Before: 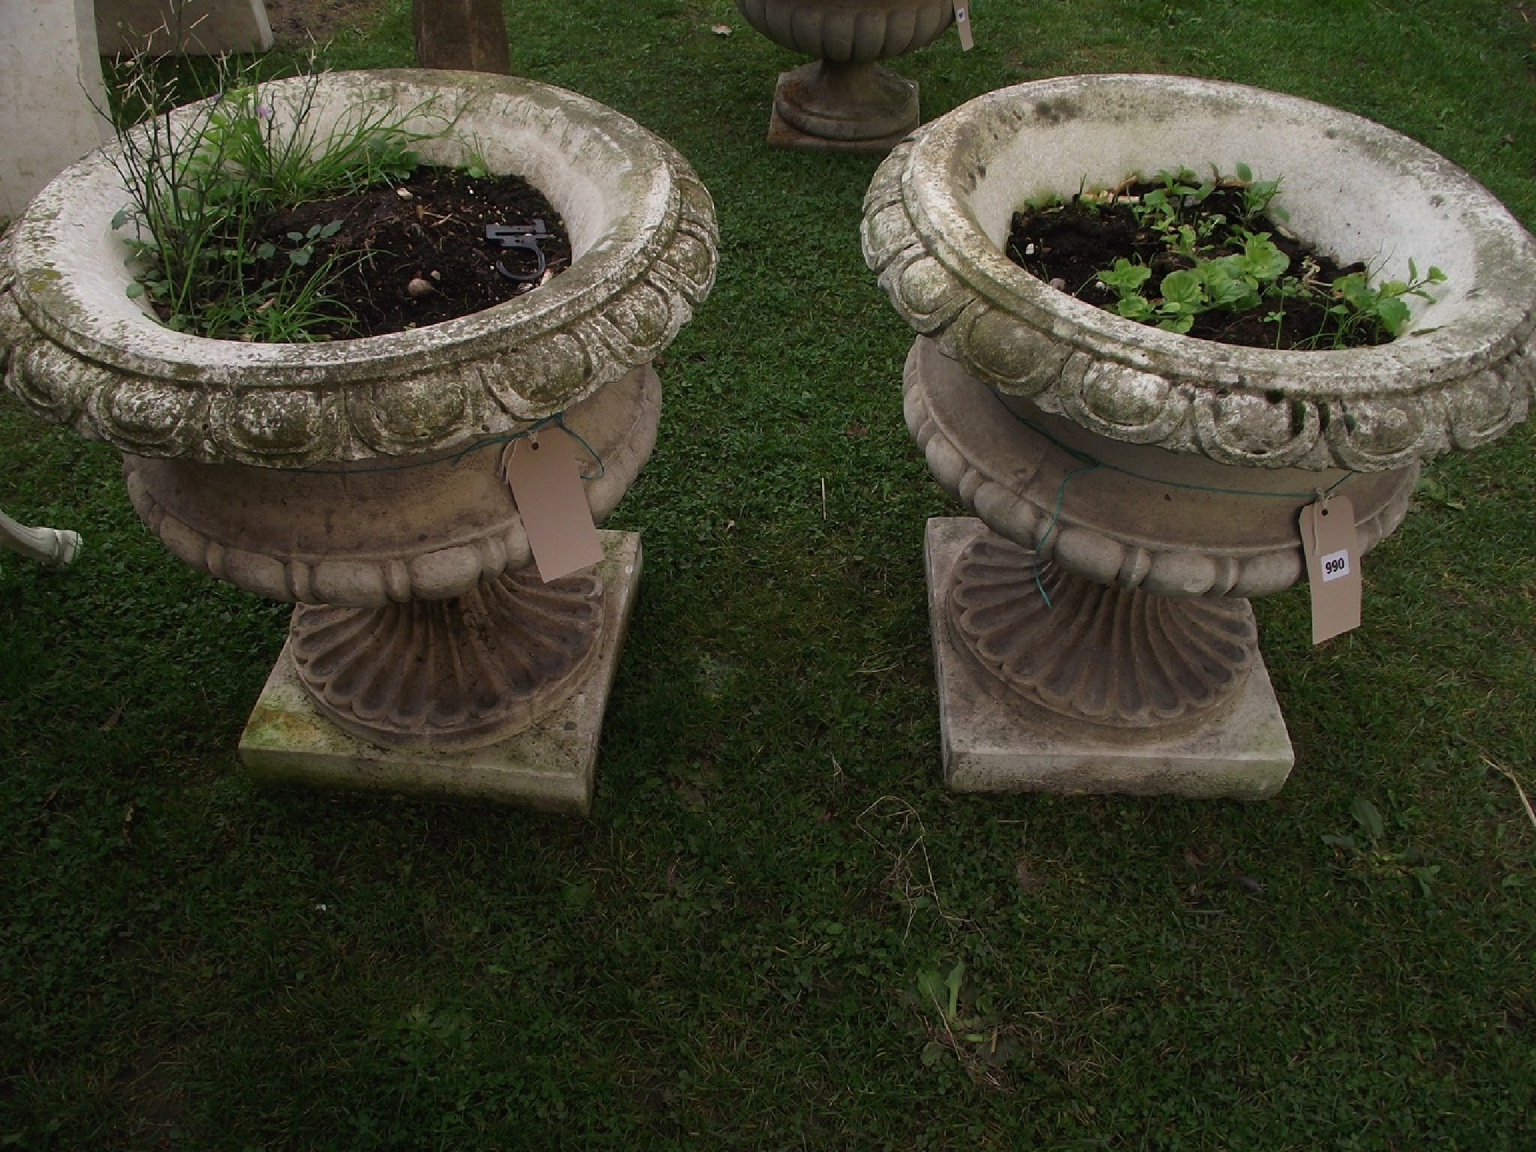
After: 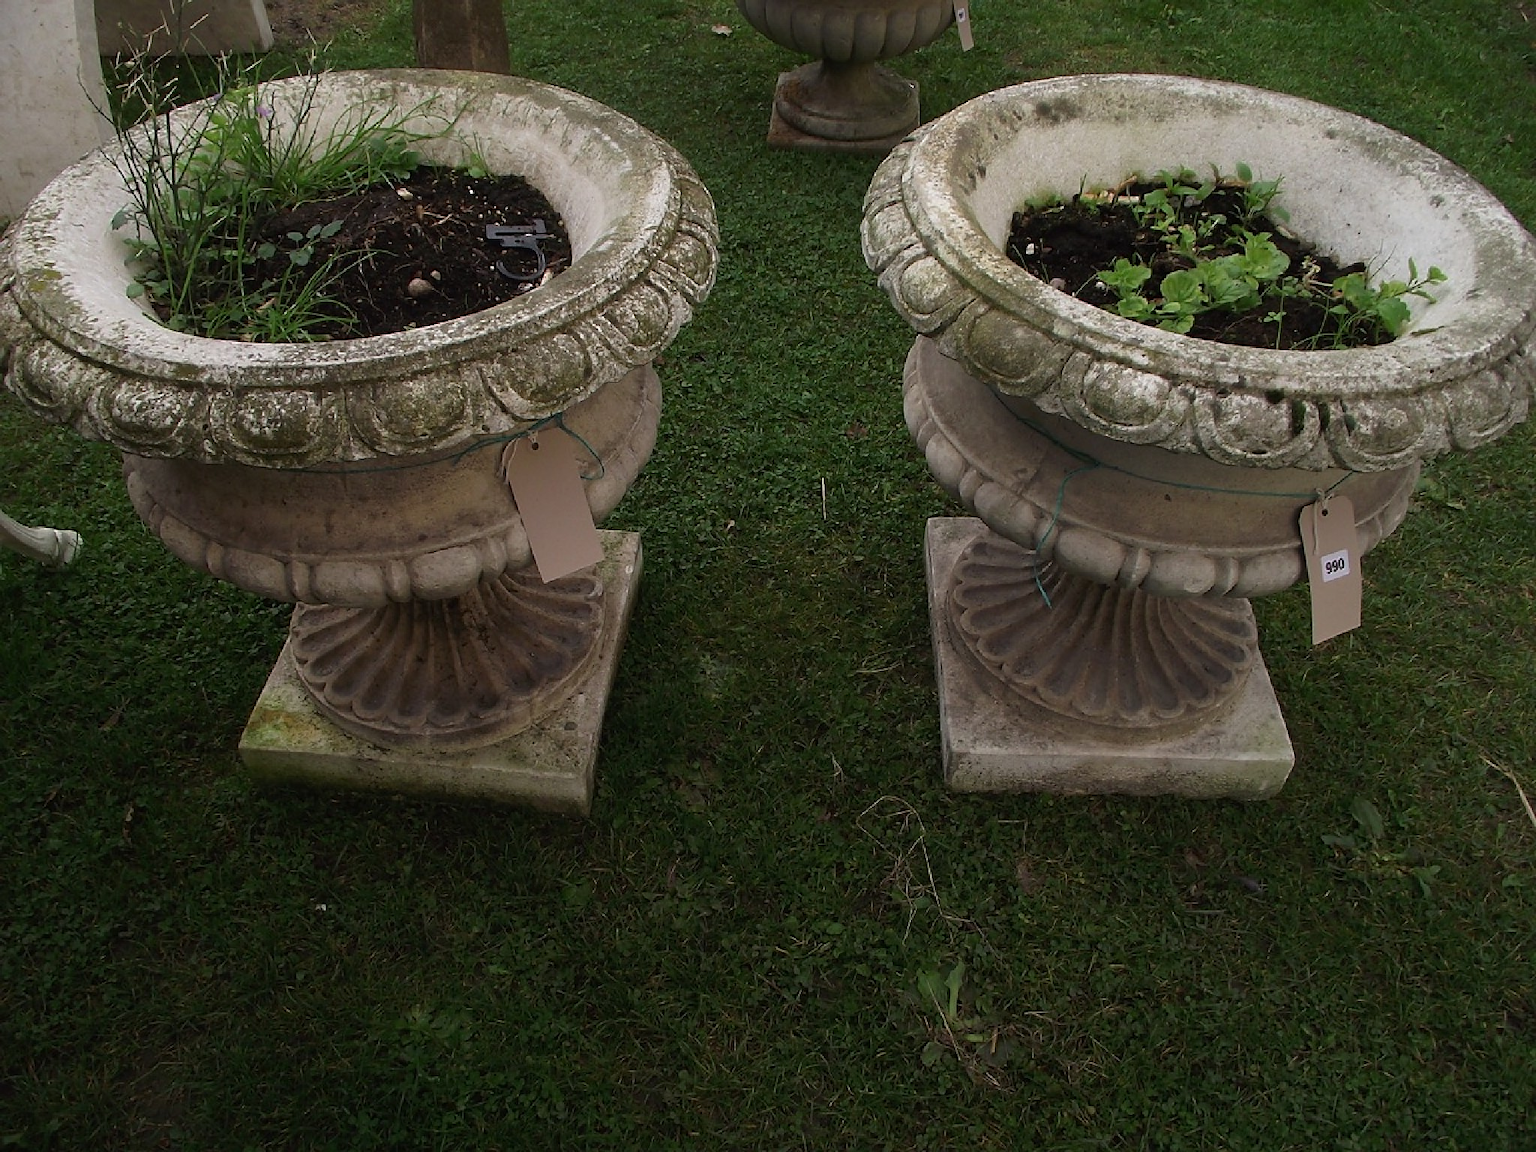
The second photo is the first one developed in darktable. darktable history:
sharpen: radius 1.837, amount 0.415, threshold 1.422
